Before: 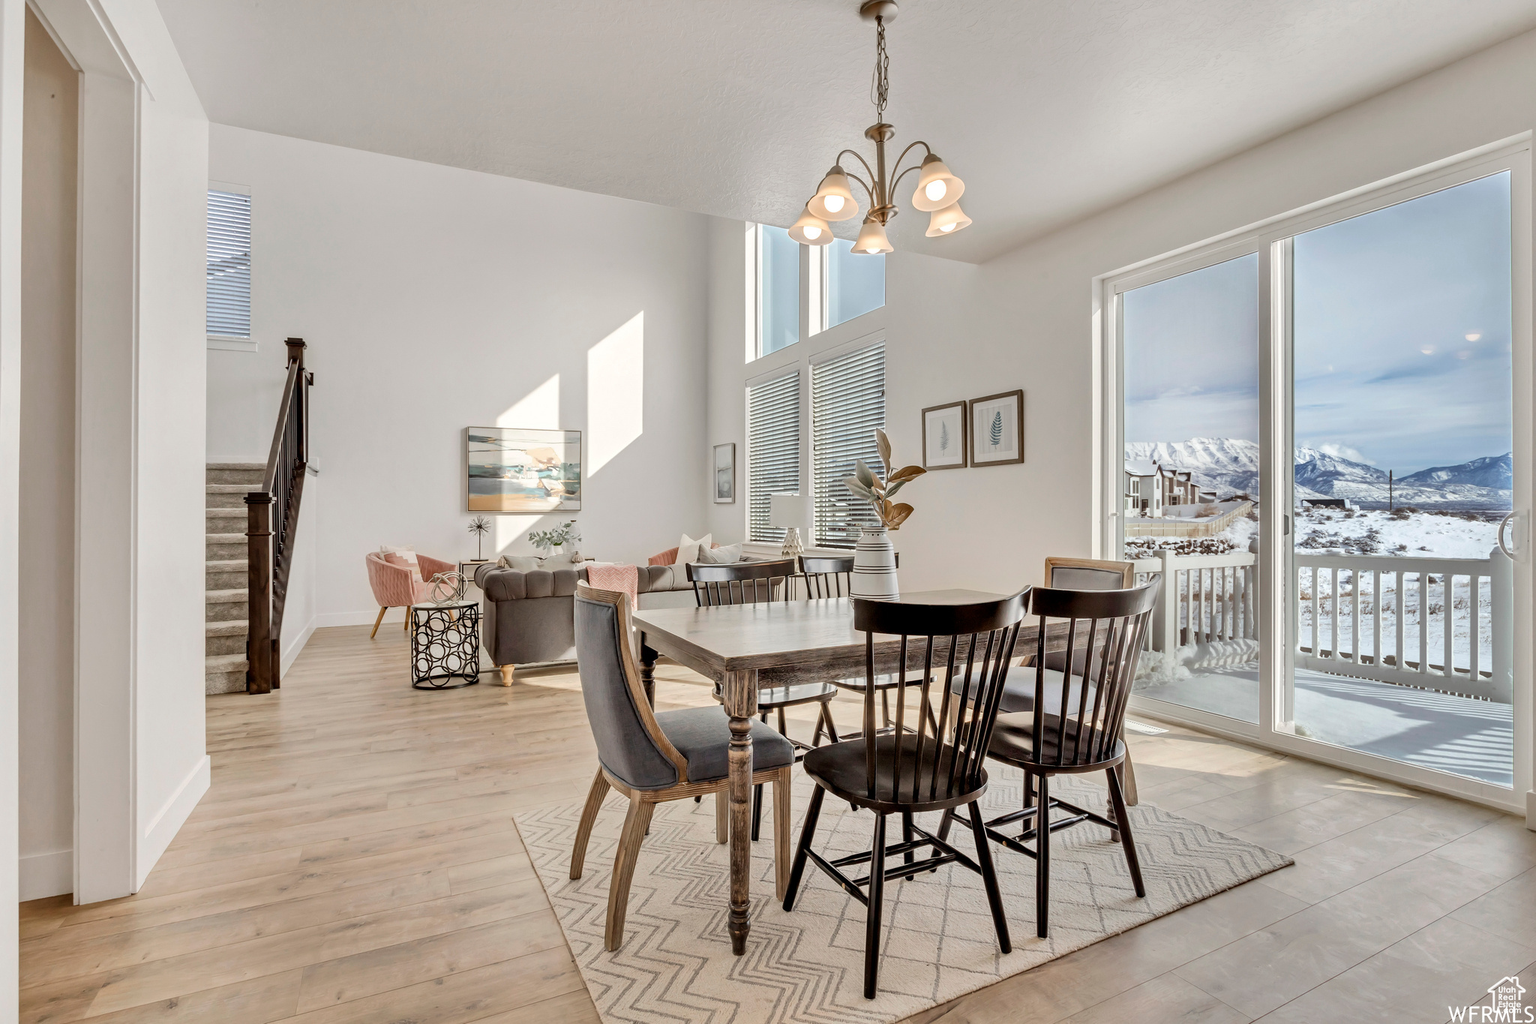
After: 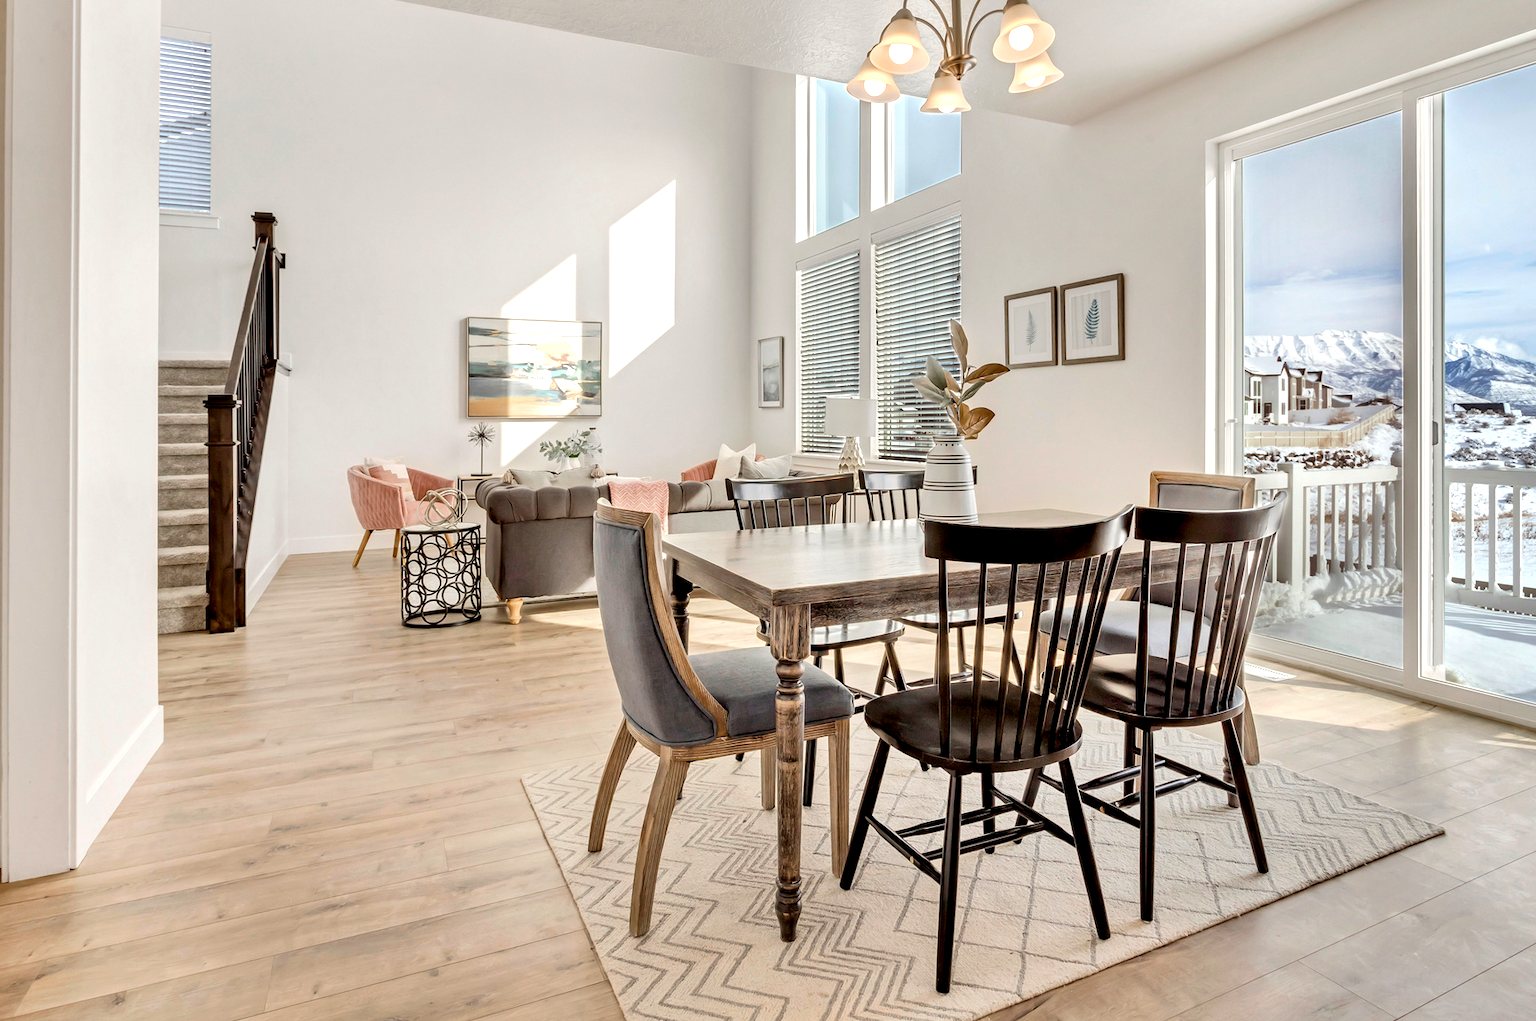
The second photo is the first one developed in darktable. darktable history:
color balance rgb: perceptual saturation grading › global saturation -0.96%, global vibrance 20%
exposure: black level correction 0.004, exposure 0.389 EV, compensate highlight preservation false
crop and rotate: left 4.689%, top 15.511%, right 10.67%
